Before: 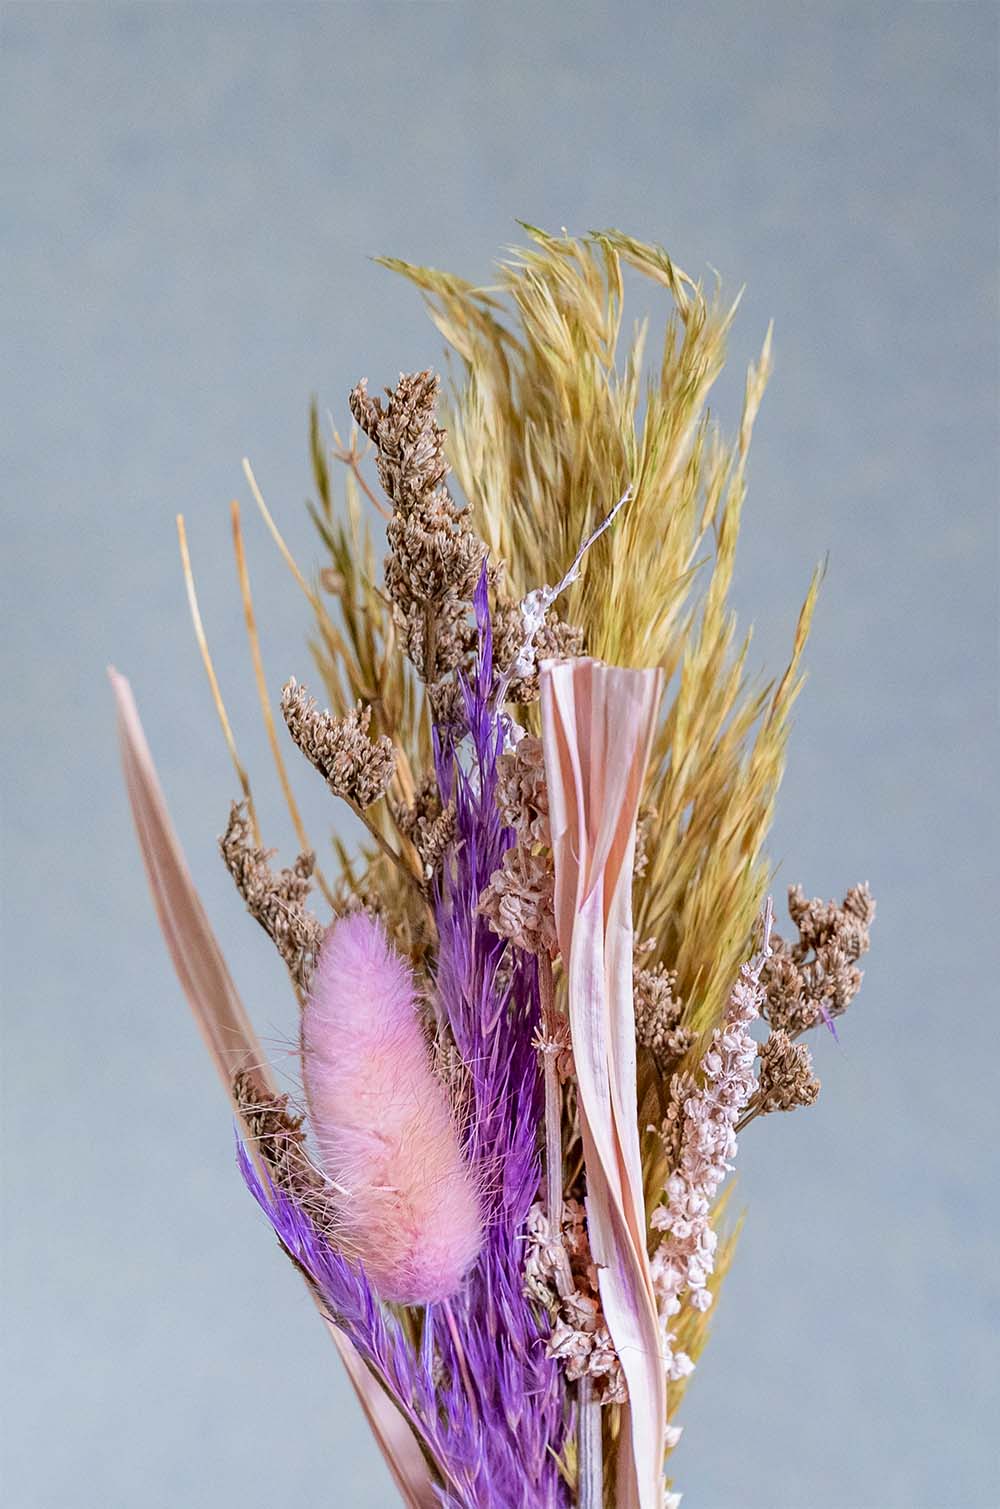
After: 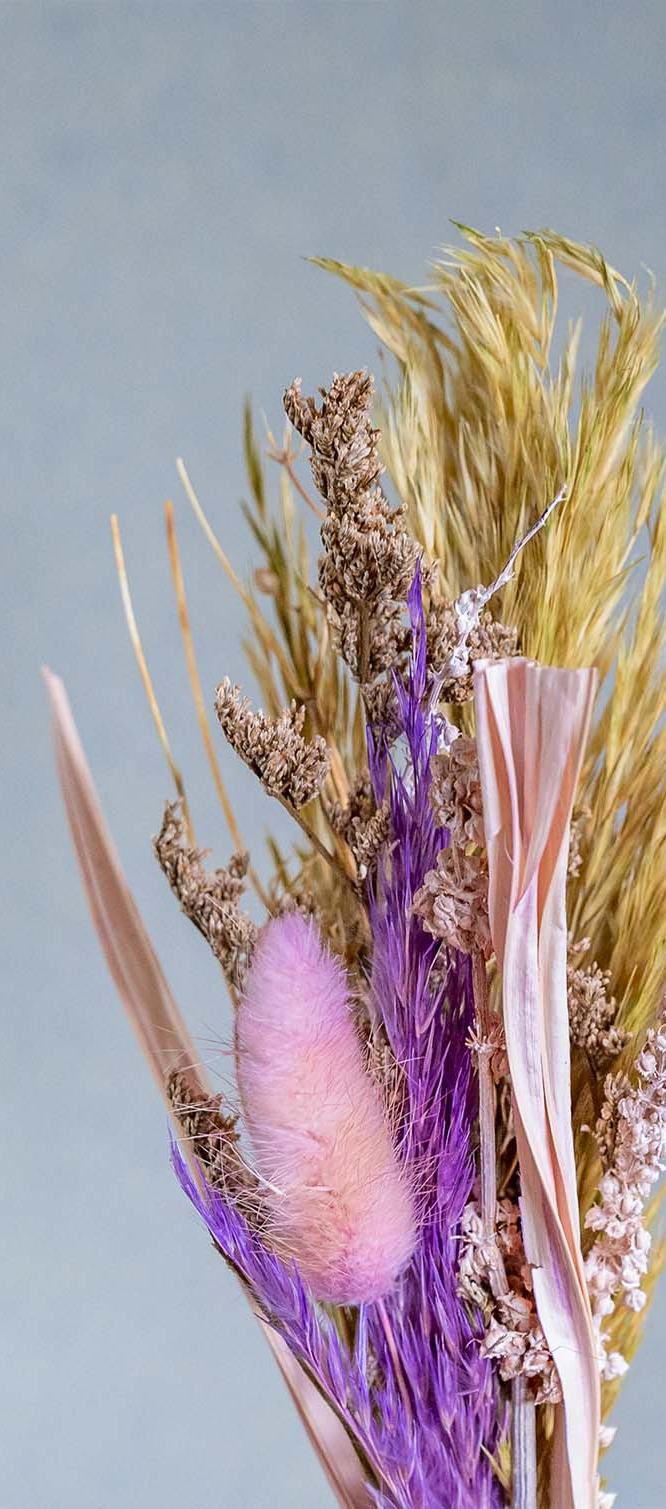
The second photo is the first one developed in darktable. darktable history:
white balance: red 1, blue 1
rgb levels: preserve colors max RGB
crop and rotate: left 6.617%, right 26.717%
